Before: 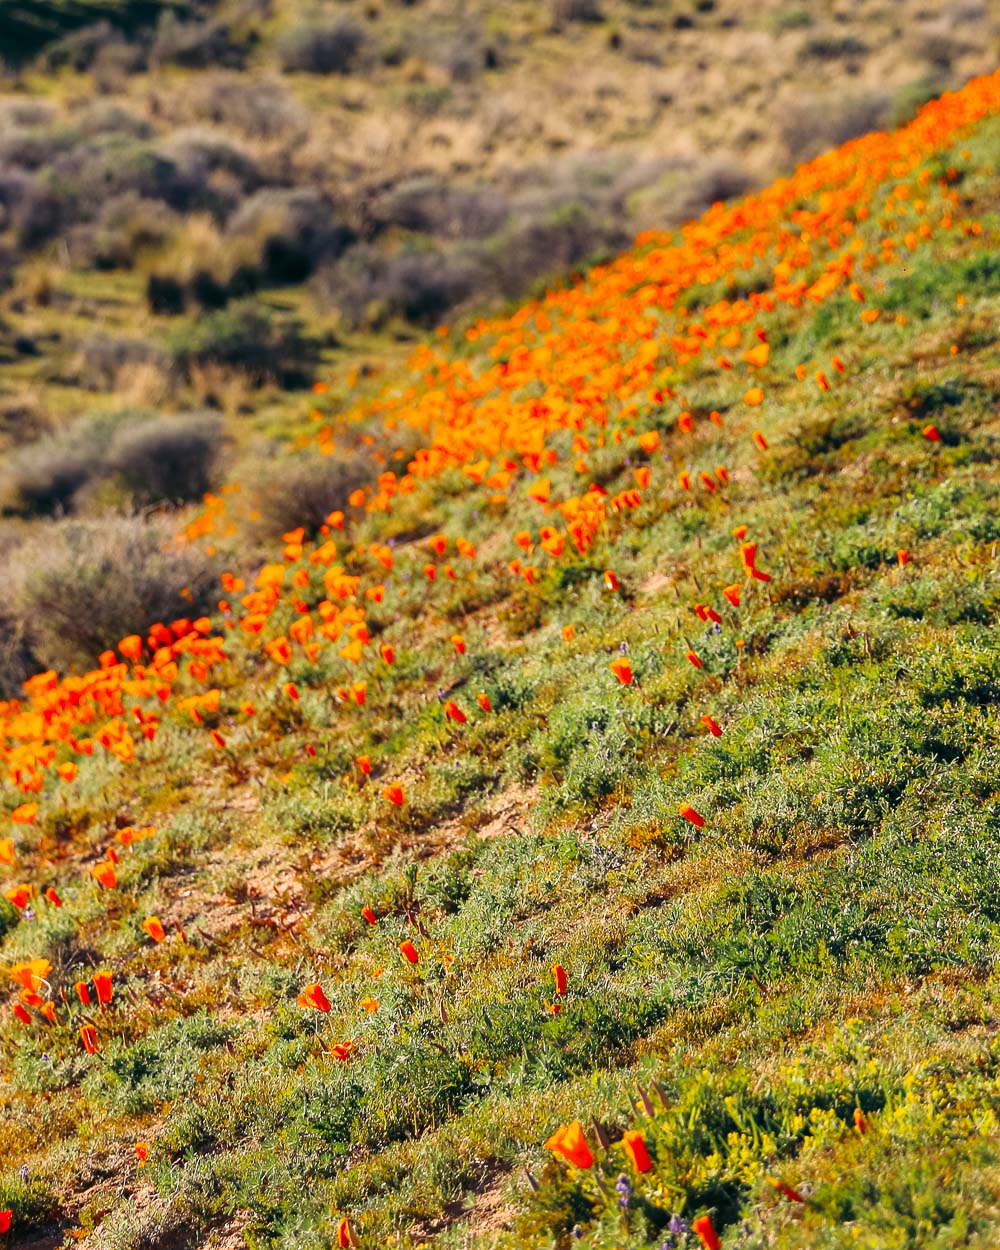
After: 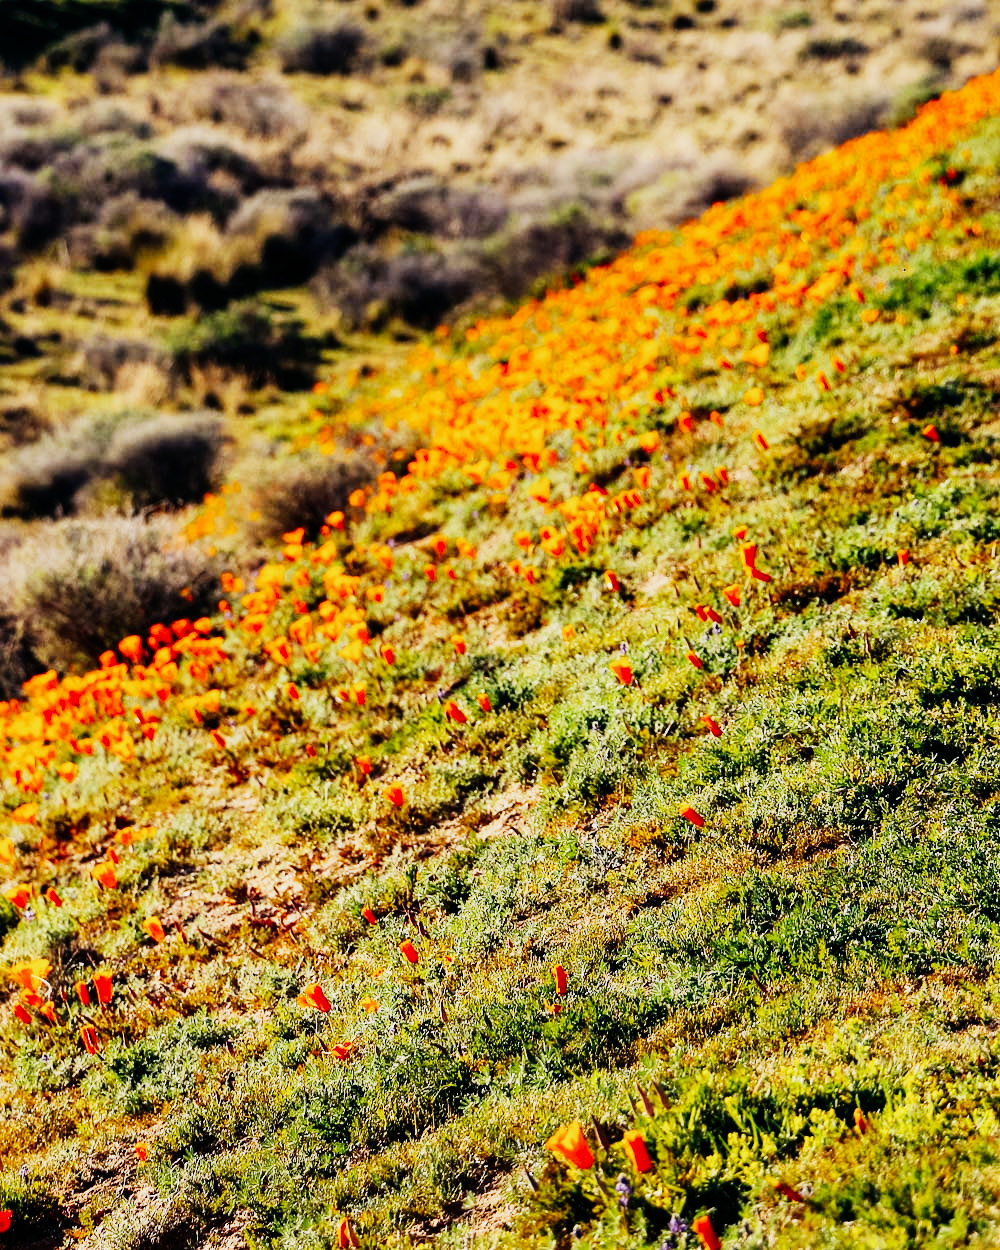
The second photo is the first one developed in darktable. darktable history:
tone equalizer: -8 EV -0.417 EV, -7 EV -0.389 EV, -6 EV -0.333 EV, -5 EV -0.222 EV, -3 EV 0.222 EV, -2 EV 0.333 EV, -1 EV 0.389 EV, +0 EV 0.417 EV, edges refinement/feathering 500, mask exposure compensation -1.57 EV, preserve details no
color zones: curves: ch0 [(0.068, 0.464) (0.25, 0.5) (0.48, 0.508) (0.75, 0.536) (0.886, 0.476) (0.967, 0.456)]; ch1 [(0.066, 0.456) (0.25, 0.5) (0.616, 0.508) (0.746, 0.56) (0.934, 0.444)]
sigmoid: contrast 2, skew -0.2, preserve hue 0%, red attenuation 0.1, red rotation 0.035, green attenuation 0.1, green rotation -0.017, blue attenuation 0.15, blue rotation -0.052, base primaries Rec2020
